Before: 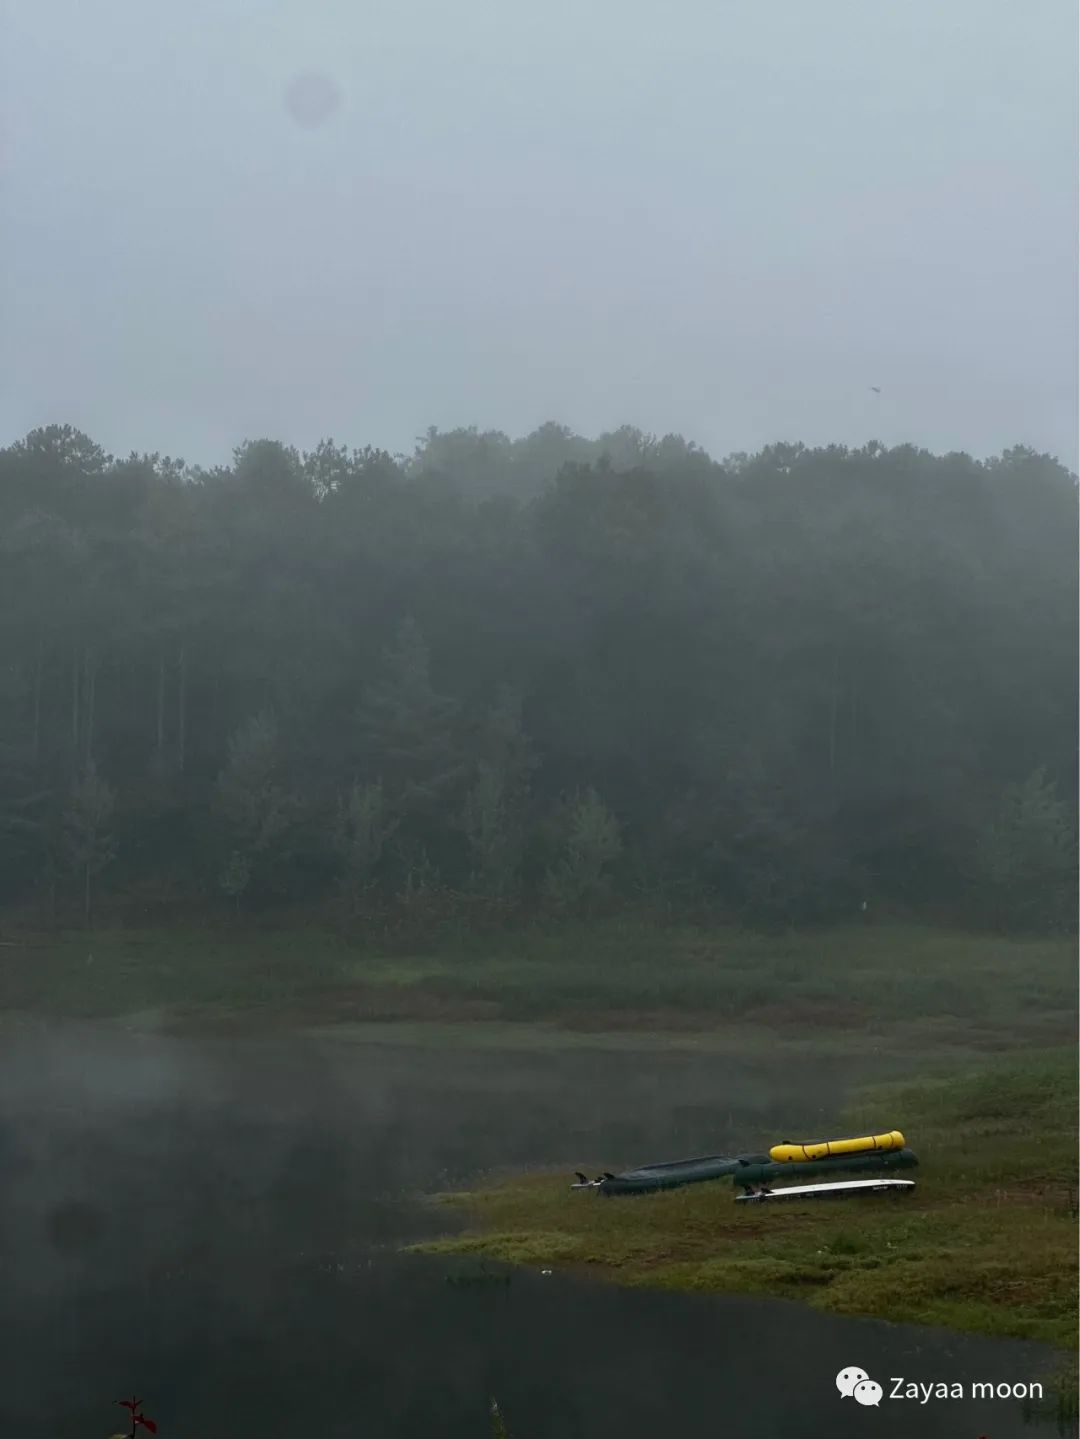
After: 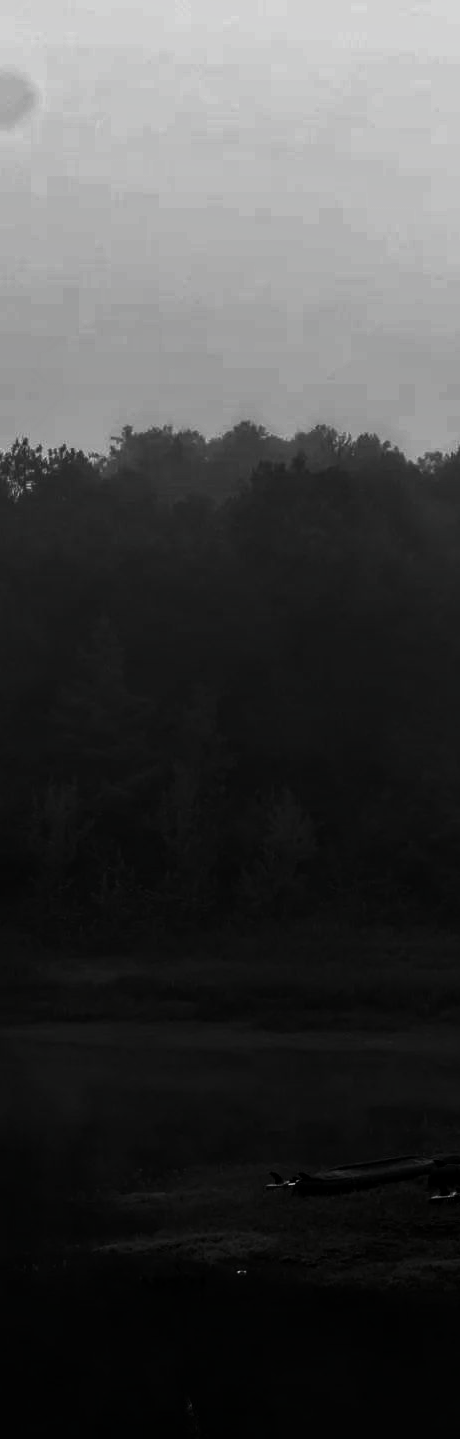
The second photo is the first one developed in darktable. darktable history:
exposure: black level correction 0, exposure 0.699 EV, compensate exposure bias true, compensate highlight preservation false
crop: left 28.251%, right 29.098%
contrast brightness saturation: contrast 0.018, brightness -0.981, saturation -0.98
local contrast: on, module defaults
